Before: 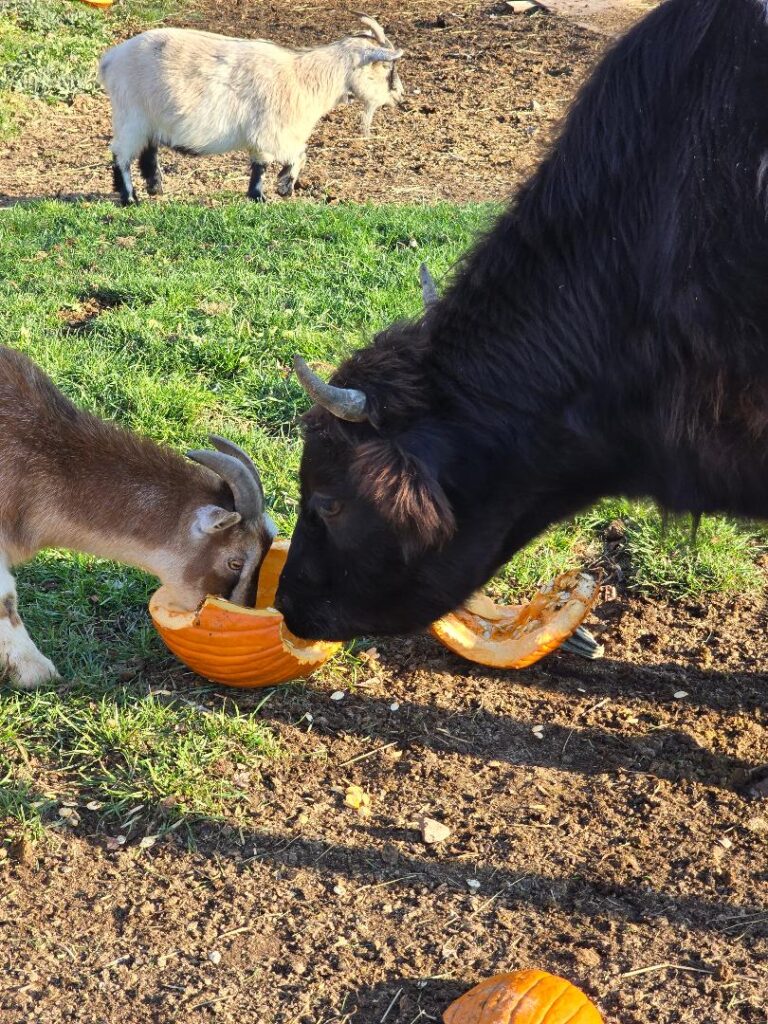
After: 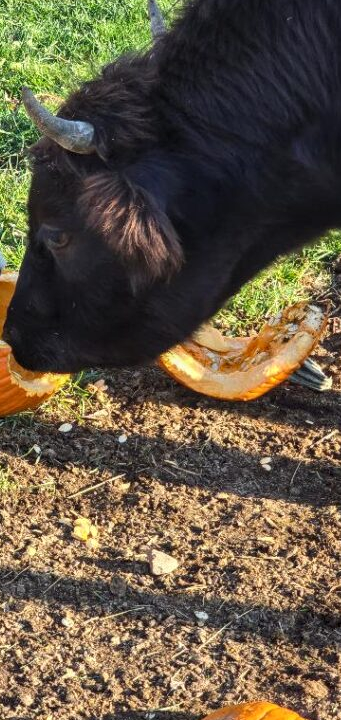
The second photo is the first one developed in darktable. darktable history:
crop: left 35.432%, top 26.233%, right 20.145%, bottom 3.432%
fill light: on, module defaults
local contrast: on, module defaults
